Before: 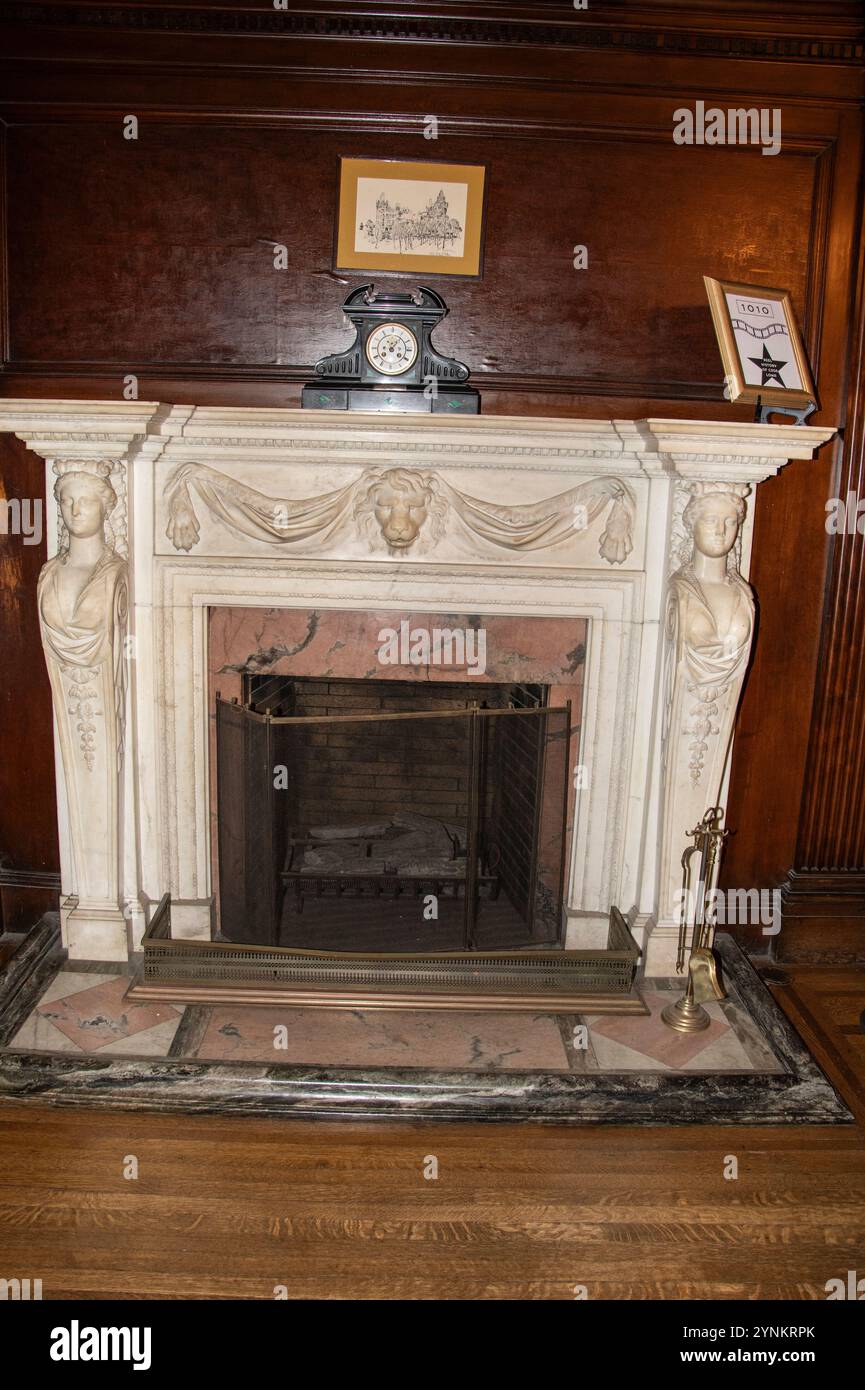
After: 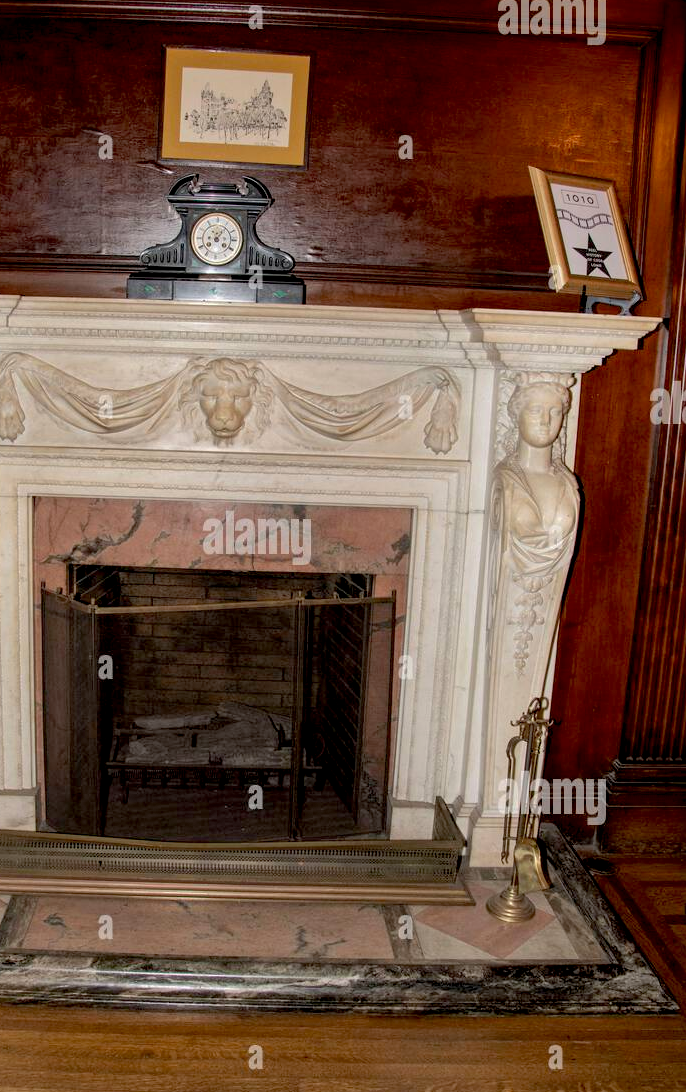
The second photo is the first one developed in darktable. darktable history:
shadows and highlights: shadows 30.21
crop and rotate: left 20.255%, top 7.945%, right 0.422%, bottom 13.434%
exposure: black level correction 0.012, compensate highlight preservation false
